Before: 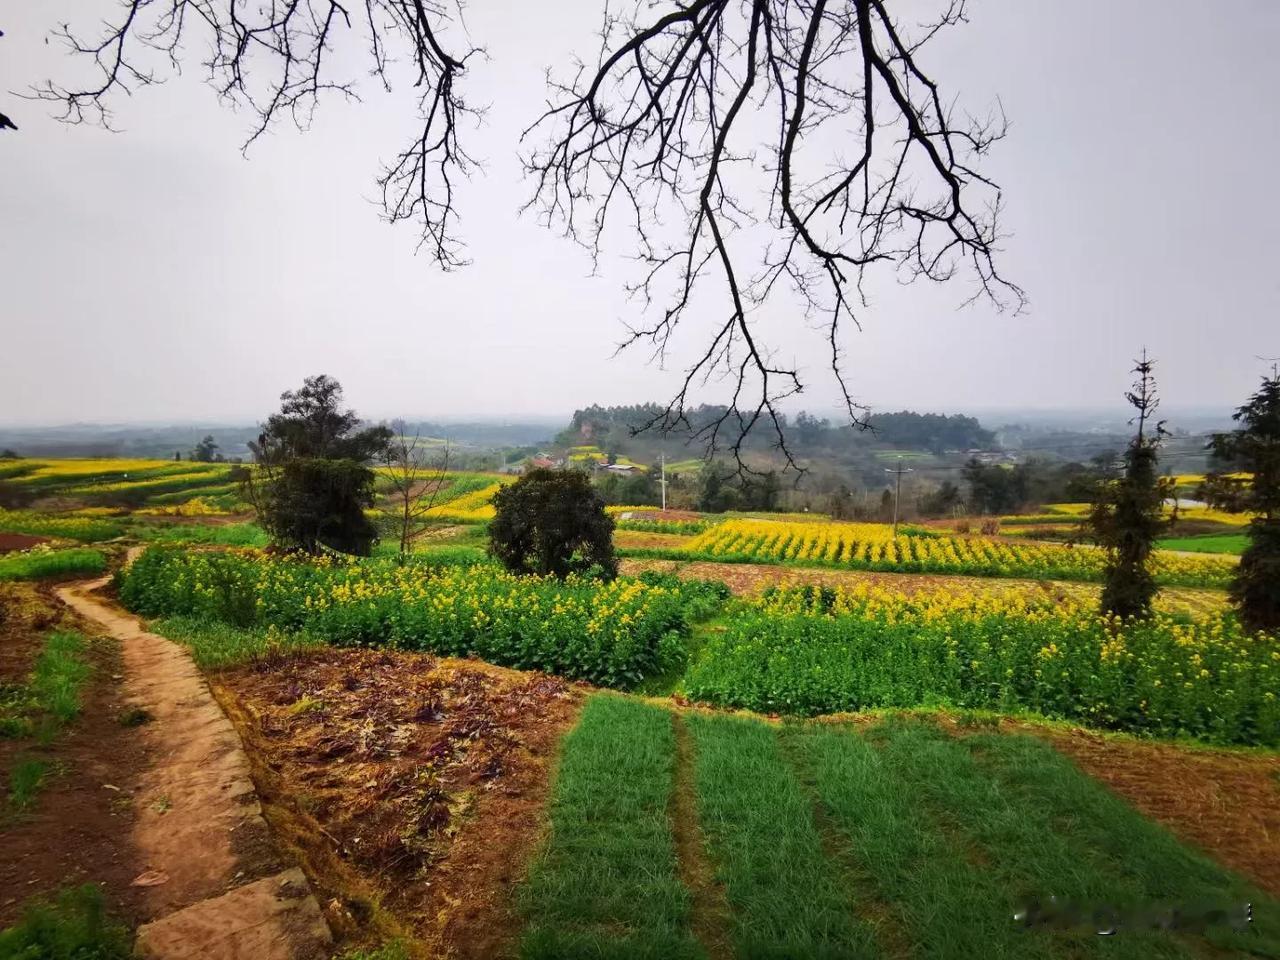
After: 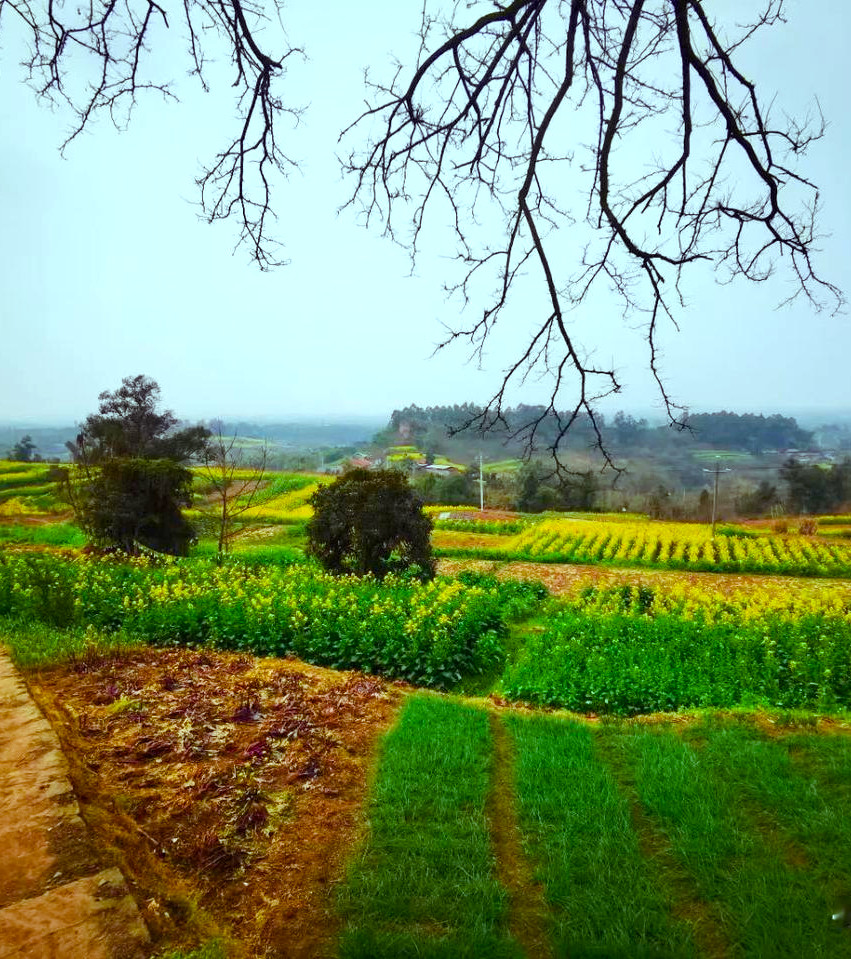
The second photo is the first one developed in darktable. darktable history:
crop and rotate: left 14.294%, right 19.196%
color balance rgb: highlights gain › chroma 4.121%, highlights gain › hue 202.46°, white fulcrum 0.984 EV, linear chroma grading › global chroma 12.866%, perceptual saturation grading › global saturation 20%, perceptual saturation grading › highlights -24.981%, perceptual saturation grading › shadows 25.838%, perceptual brilliance grading › highlights 9.884%, perceptual brilliance grading › mid-tones 5.518%, contrast -9.636%
